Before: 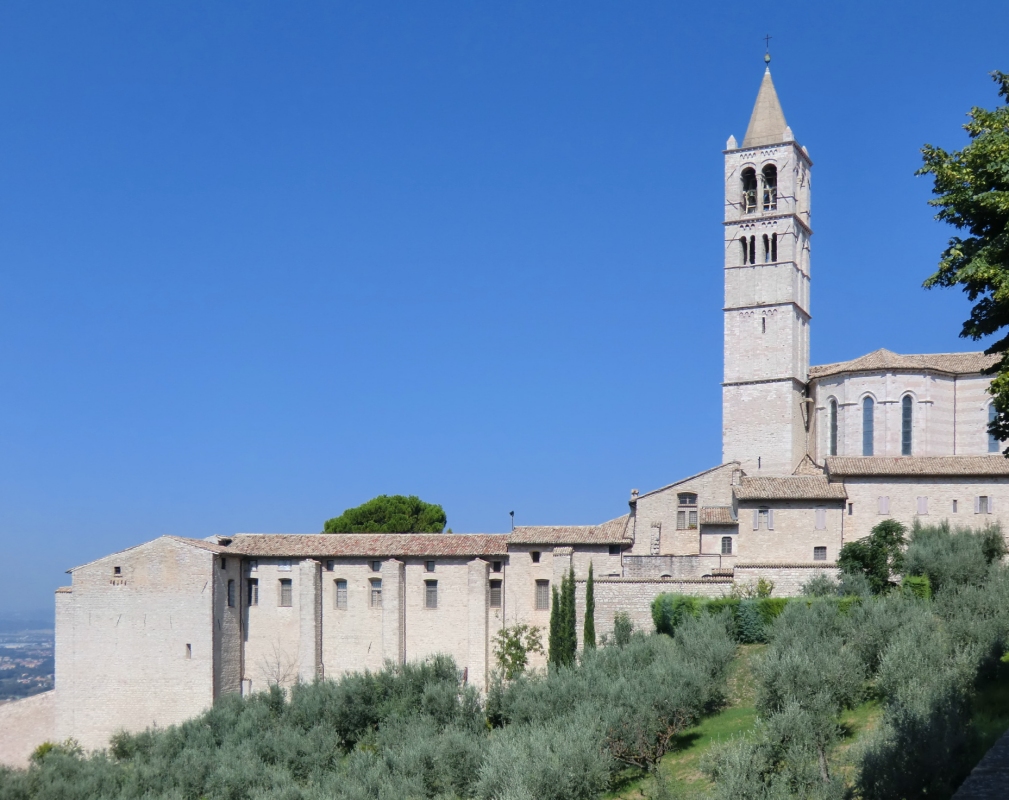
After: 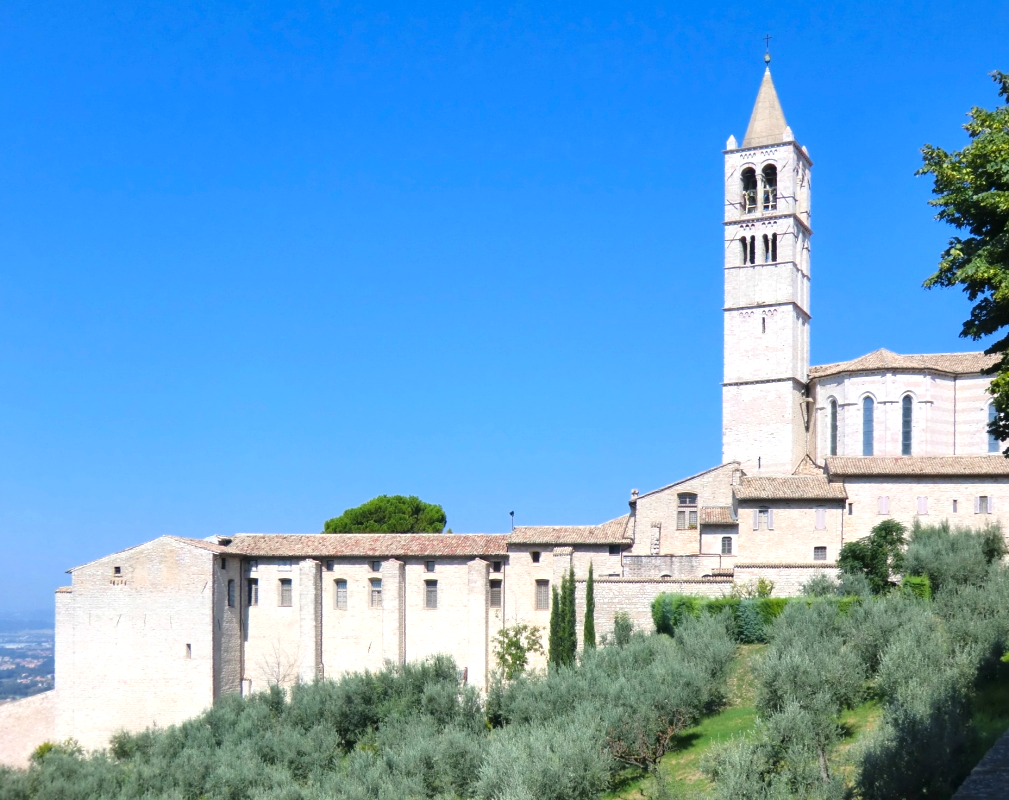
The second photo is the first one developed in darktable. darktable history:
exposure: black level correction 0, exposure 0.6 EV, compensate exposure bias true, compensate highlight preservation false
contrast brightness saturation: saturation 0.18
